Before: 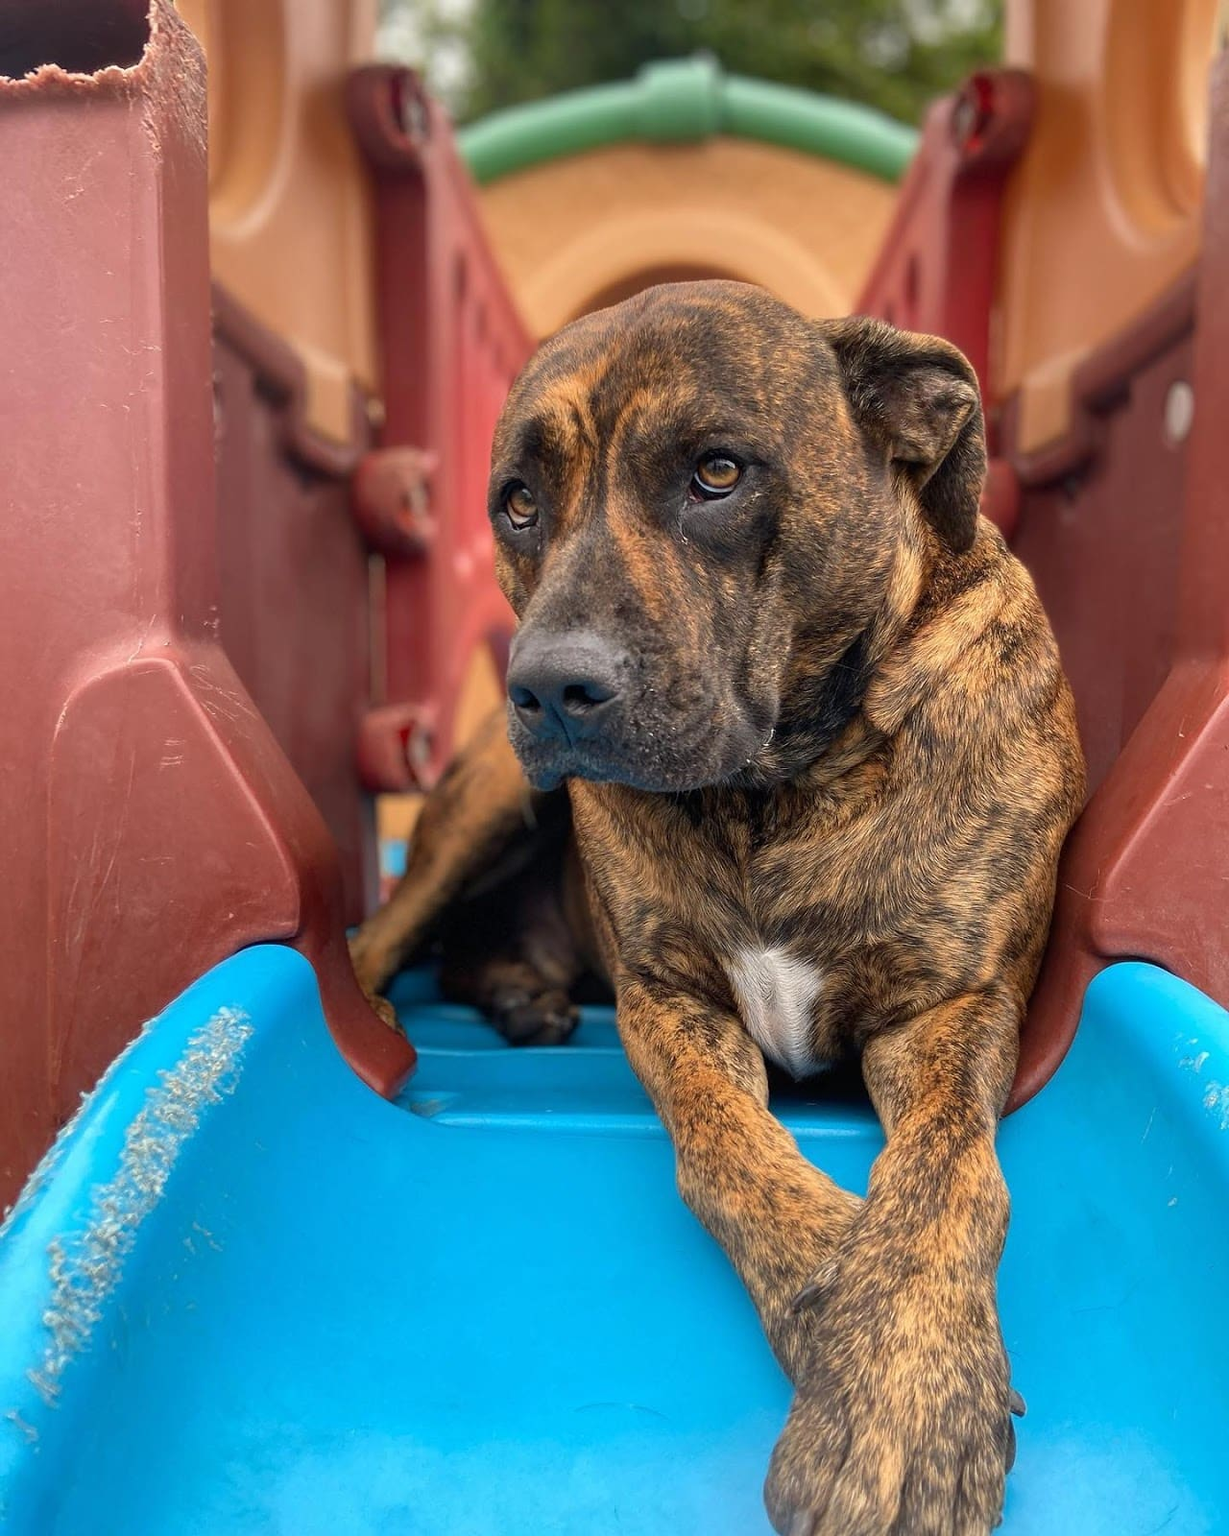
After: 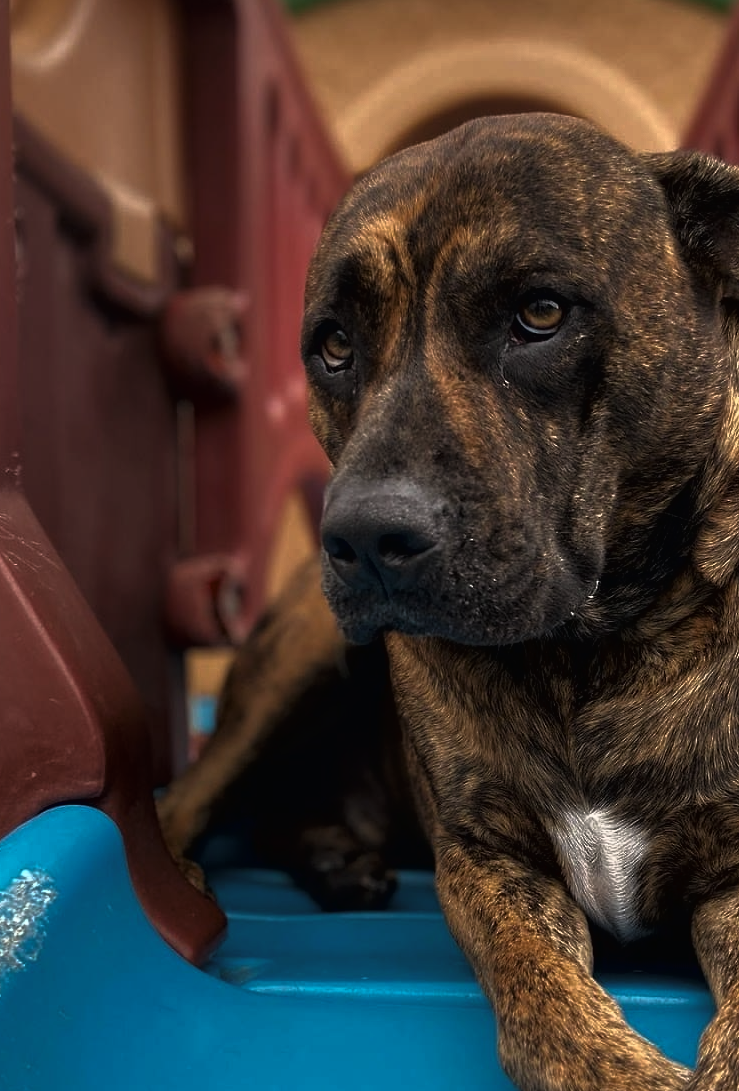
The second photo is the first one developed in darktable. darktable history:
crop: left 16.202%, top 11.208%, right 26.045%, bottom 20.557%
tone curve: curves: ch0 [(0.016, 0.011) (0.084, 0.026) (0.469, 0.508) (0.721, 0.862) (1, 1)], color space Lab, linked channels, preserve colors none
levels: levels [0, 0.492, 0.984]
base curve: curves: ch0 [(0, 0) (0.564, 0.291) (0.802, 0.731) (1, 1)]
